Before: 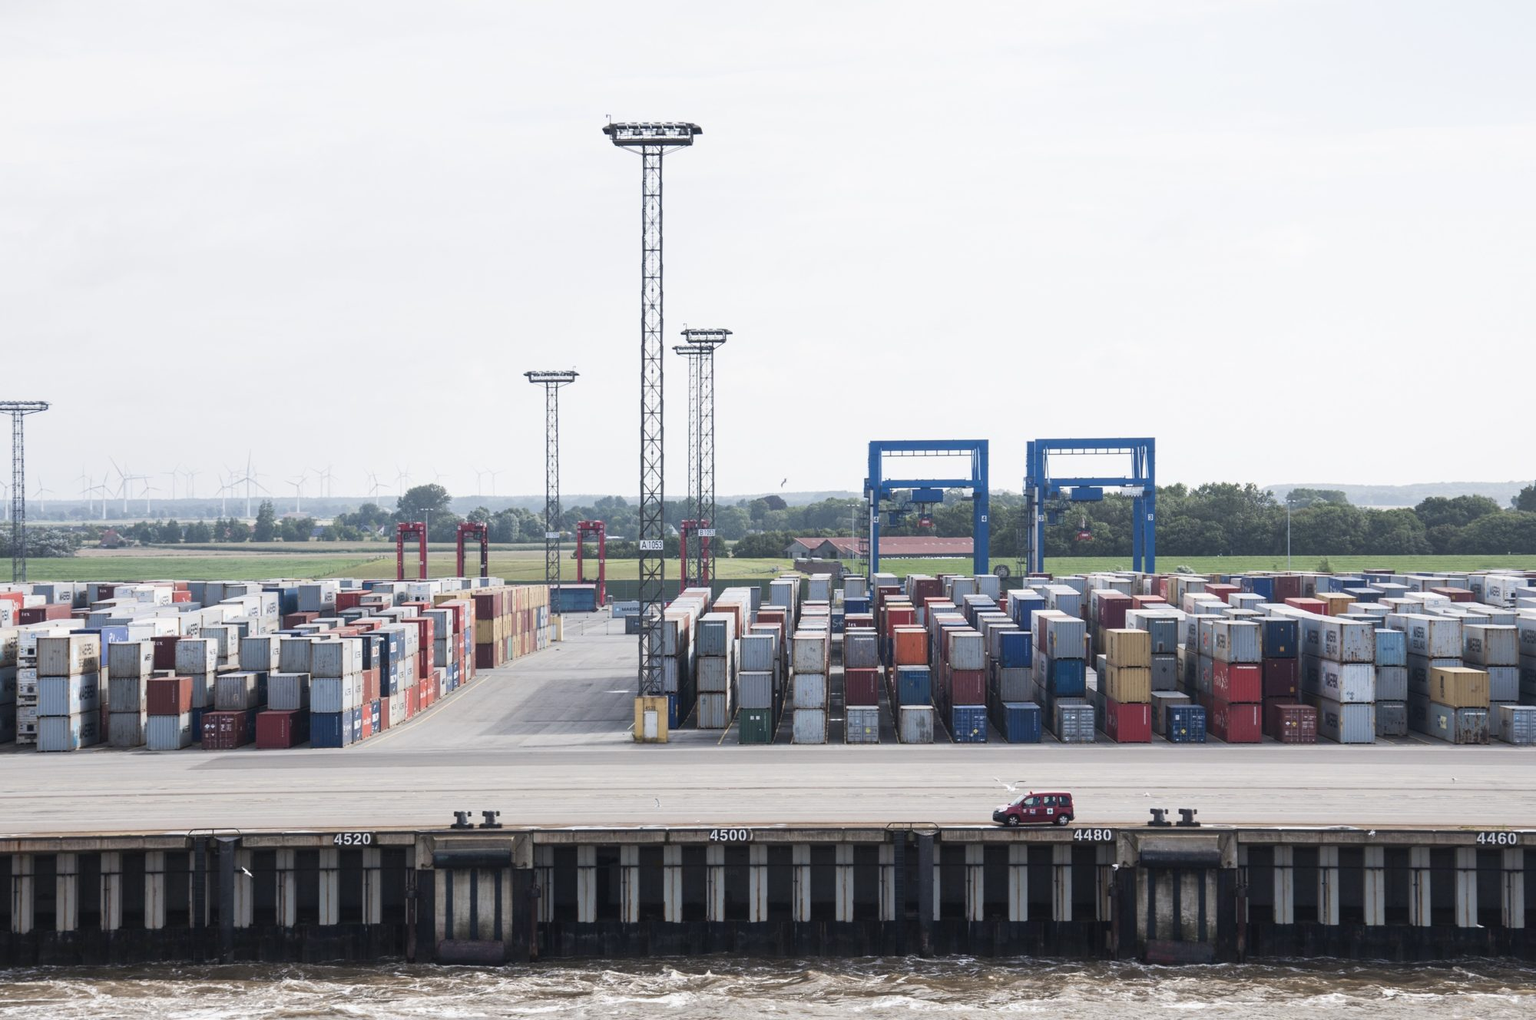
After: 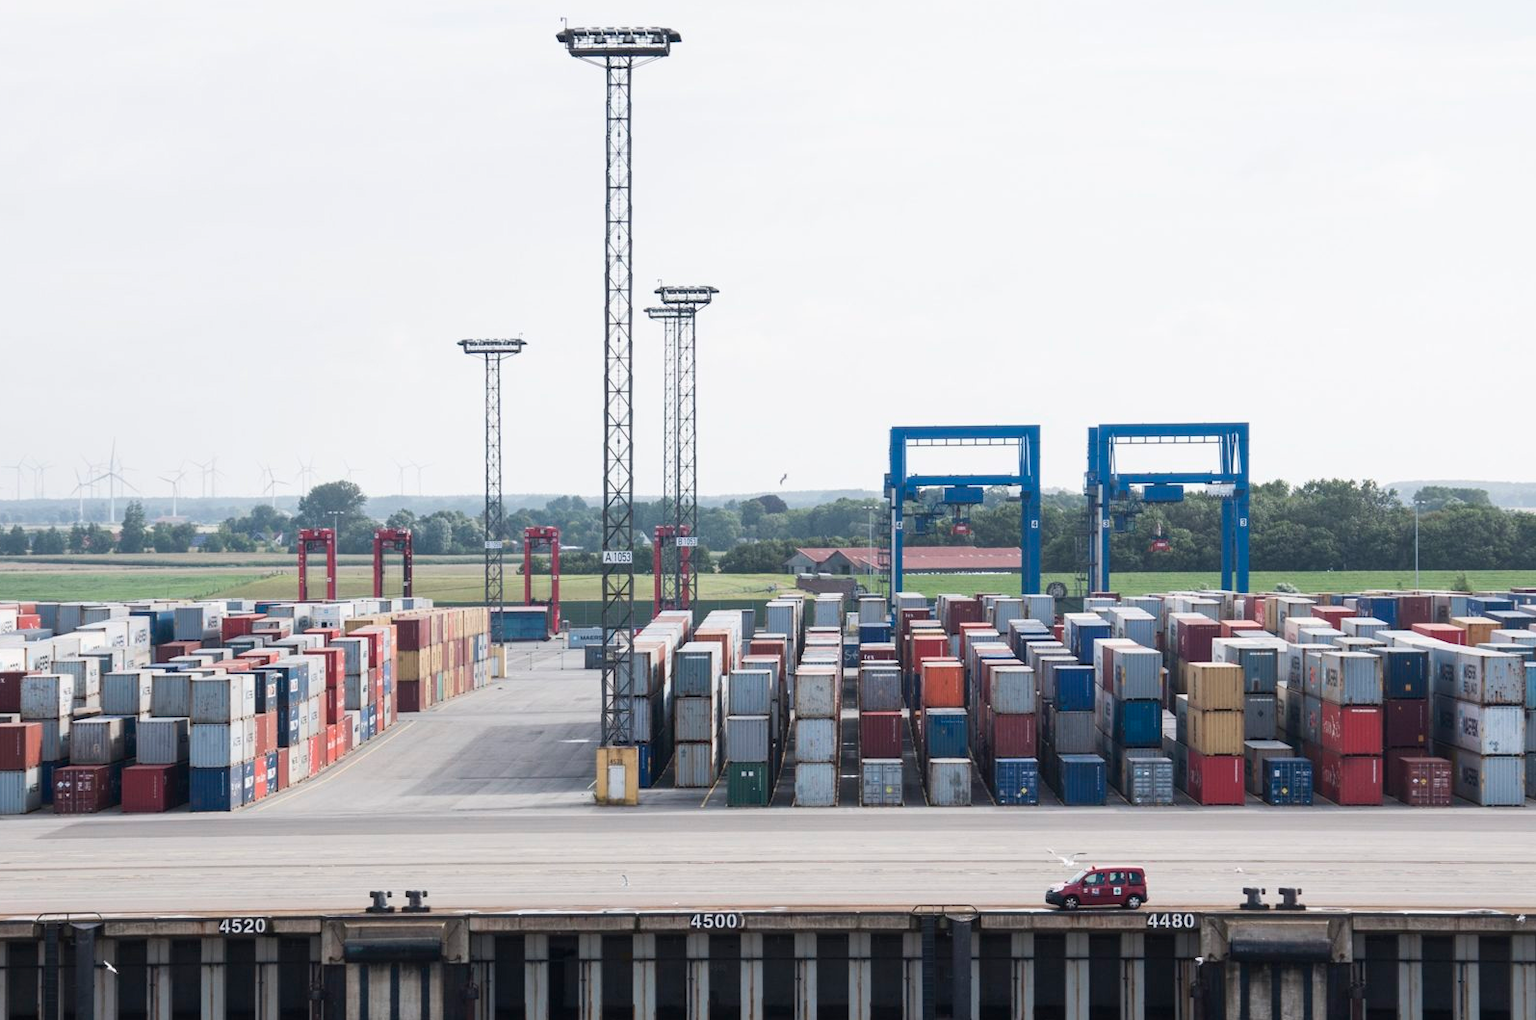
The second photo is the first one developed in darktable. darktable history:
crop and rotate: left 10.361%, top 9.906%, right 9.845%, bottom 10.269%
